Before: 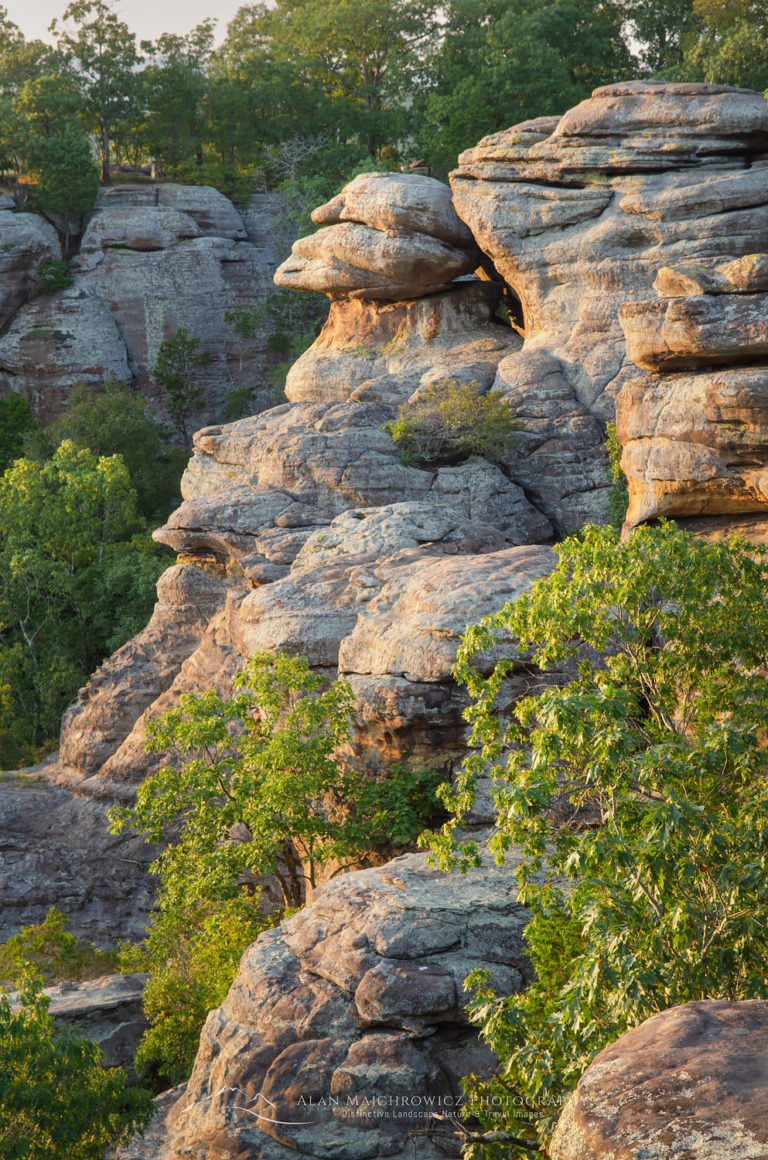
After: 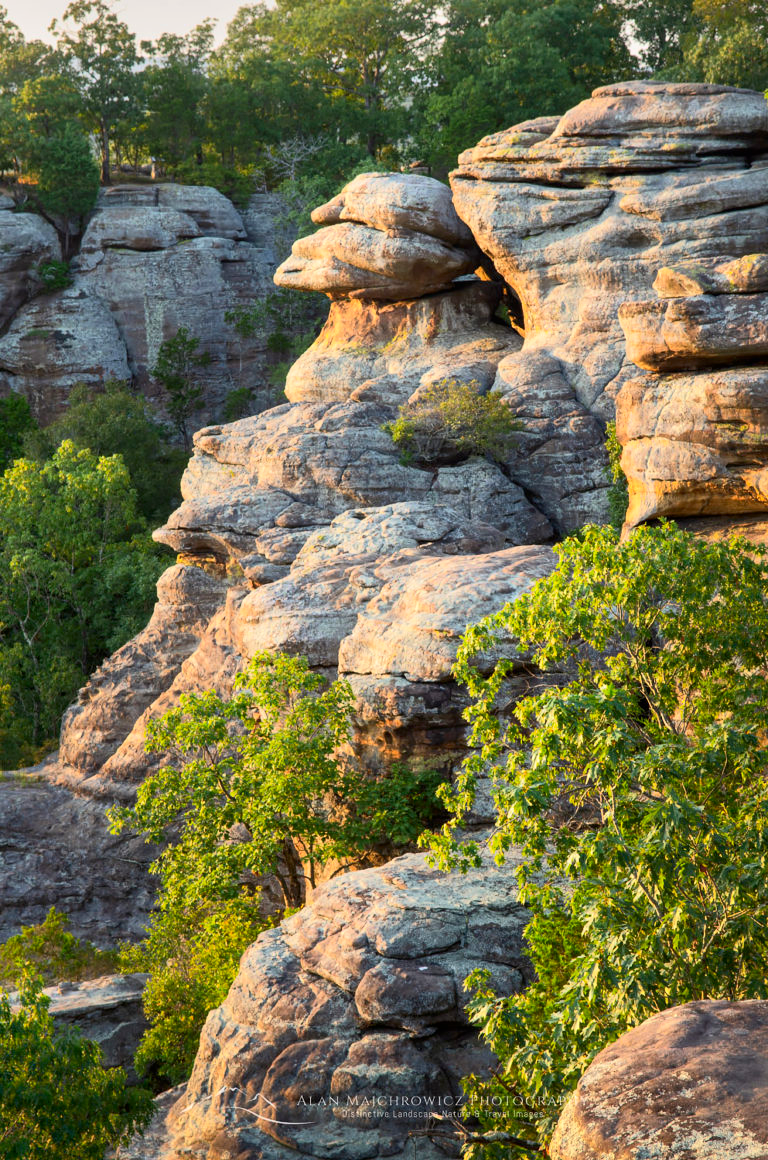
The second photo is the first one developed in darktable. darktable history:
contrast brightness saturation: contrast 0.07, brightness -0.13, saturation 0.06
color balance: input saturation 99%
base curve: curves: ch0 [(0, 0) (0.005, 0.002) (0.193, 0.295) (0.399, 0.664) (0.75, 0.928) (1, 1)]
shadows and highlights: on, module defaults
